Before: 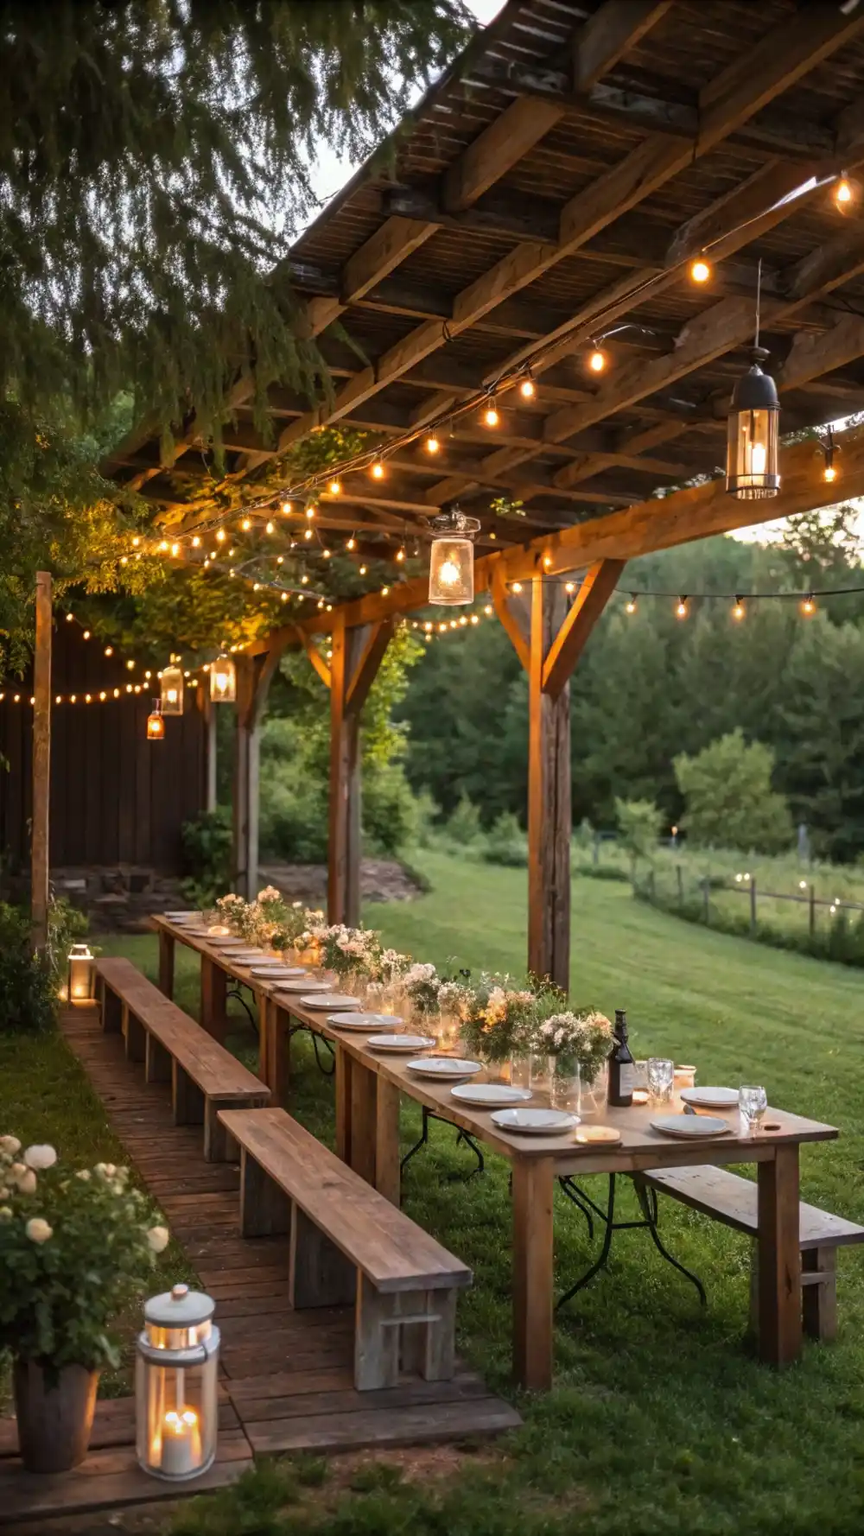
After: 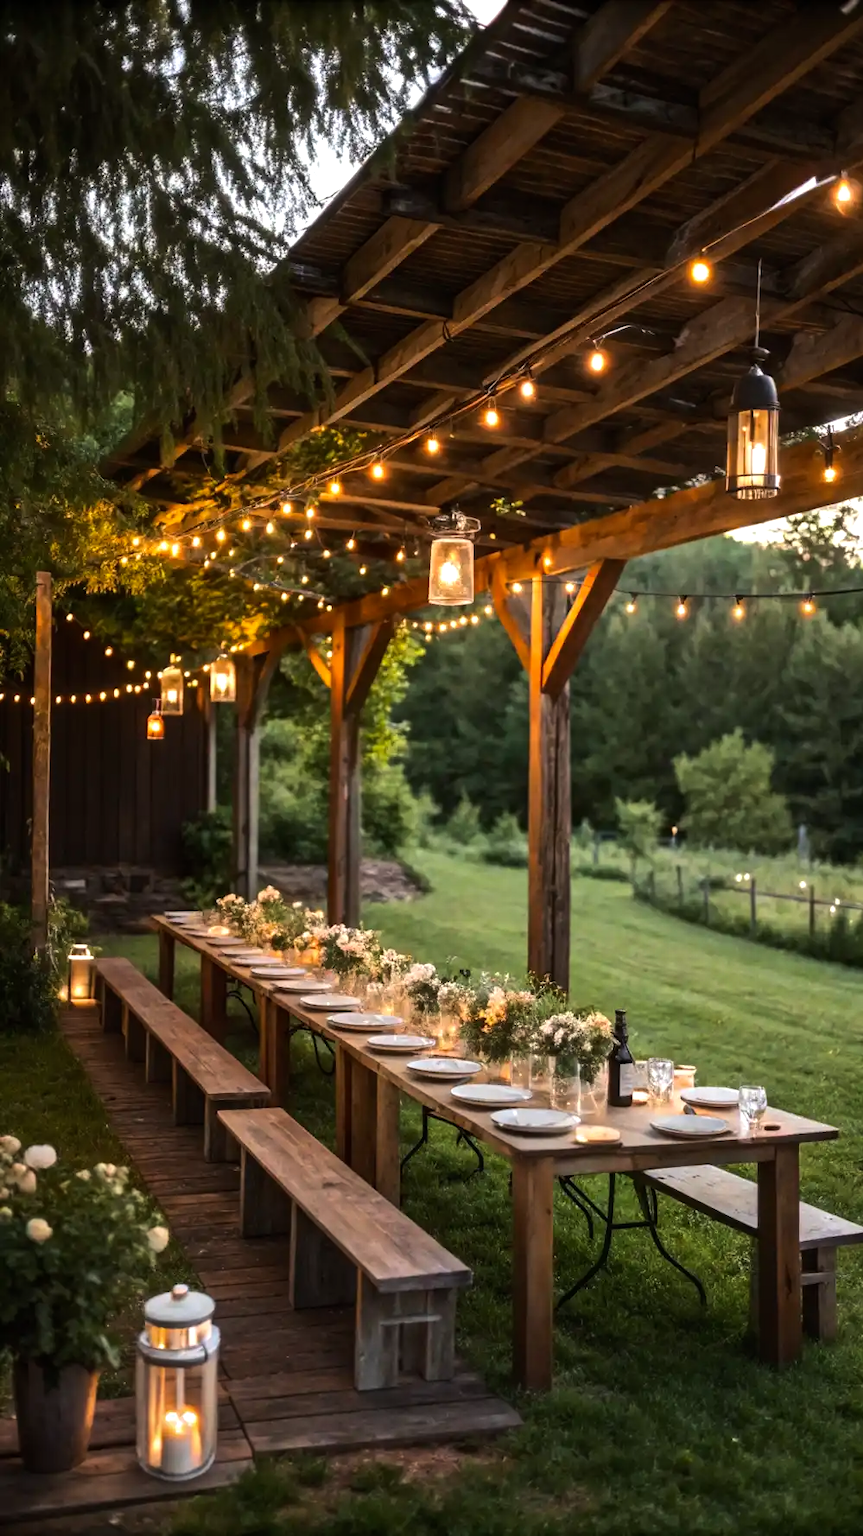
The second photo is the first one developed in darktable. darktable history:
shadows and highlights: radius 121.13, shadows 21.4, white point adjustment -9.72, highlights -14.39, soften with gaussian
tone equalizer: -8 EV -0.75 EV, -7 EV -0.7 EV, -6 EV -0.6 EV, -5 EV -0.4 EV, -3 EV 0.4 EV, -2 EV 0.6 EV, -1 EV 0.7 EV, +0 EV 0.75 EV, edges refinement/feathering 500, mask exposure compensation -1.57 EV, preserve details no
